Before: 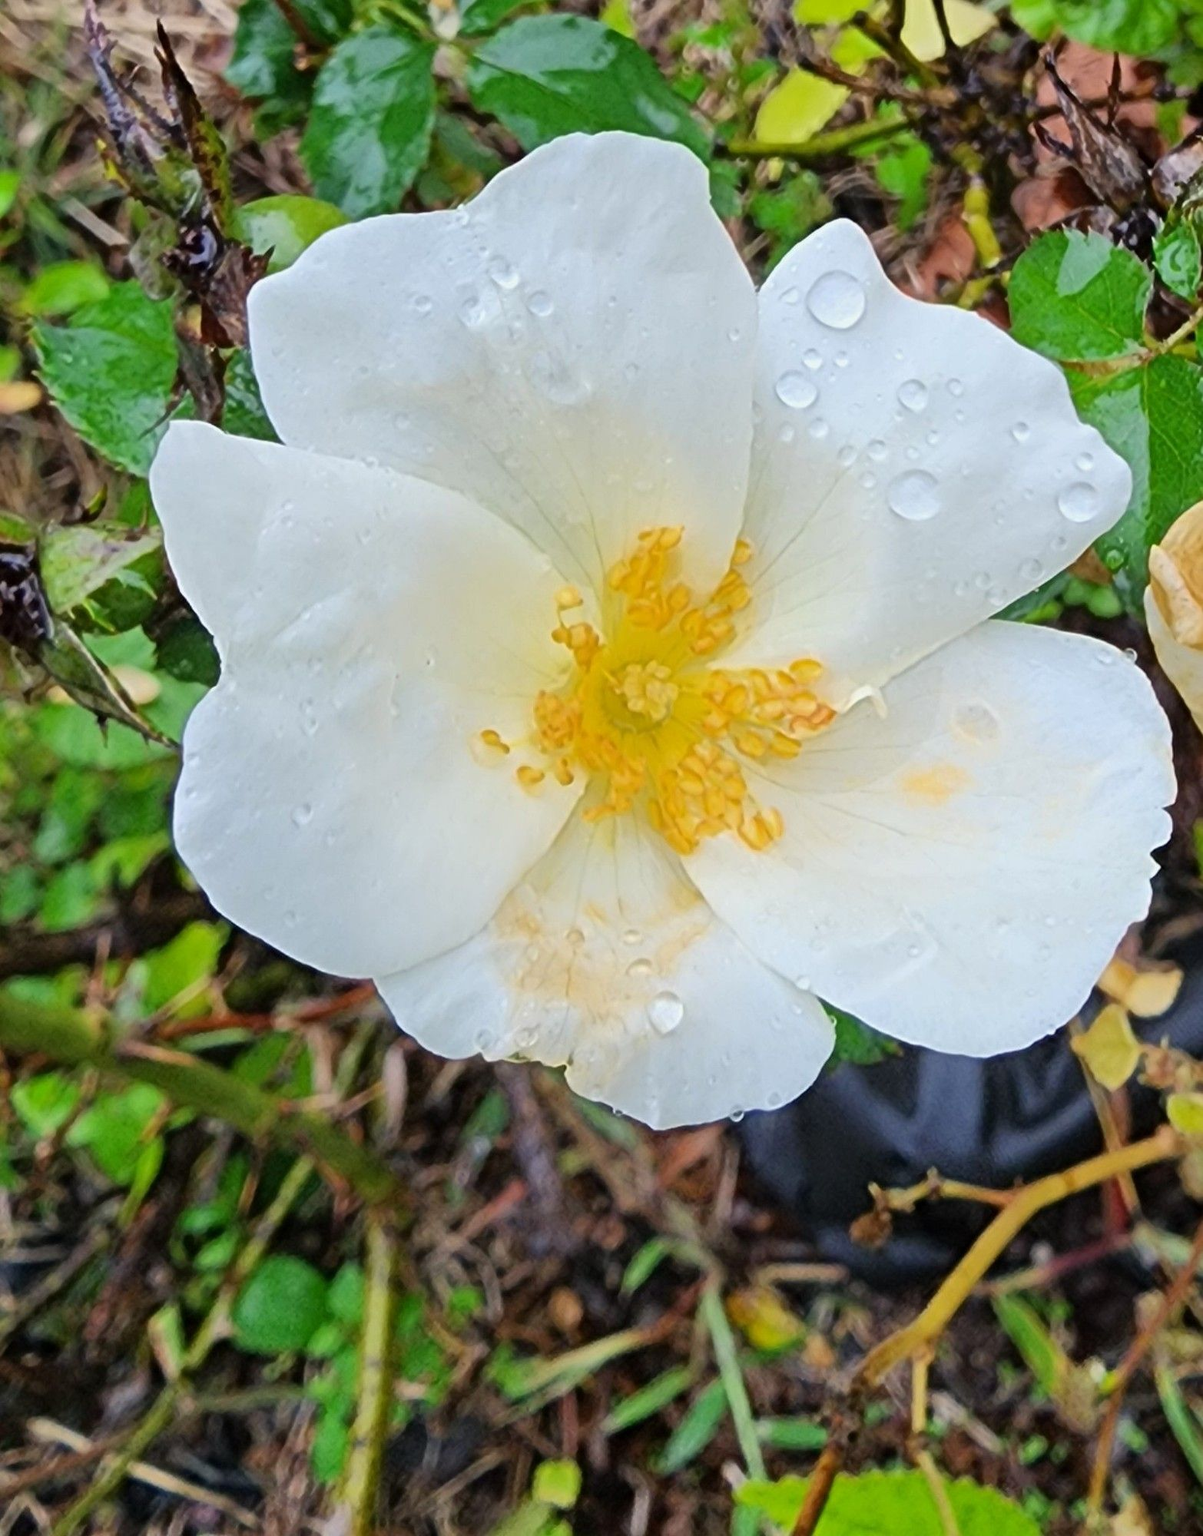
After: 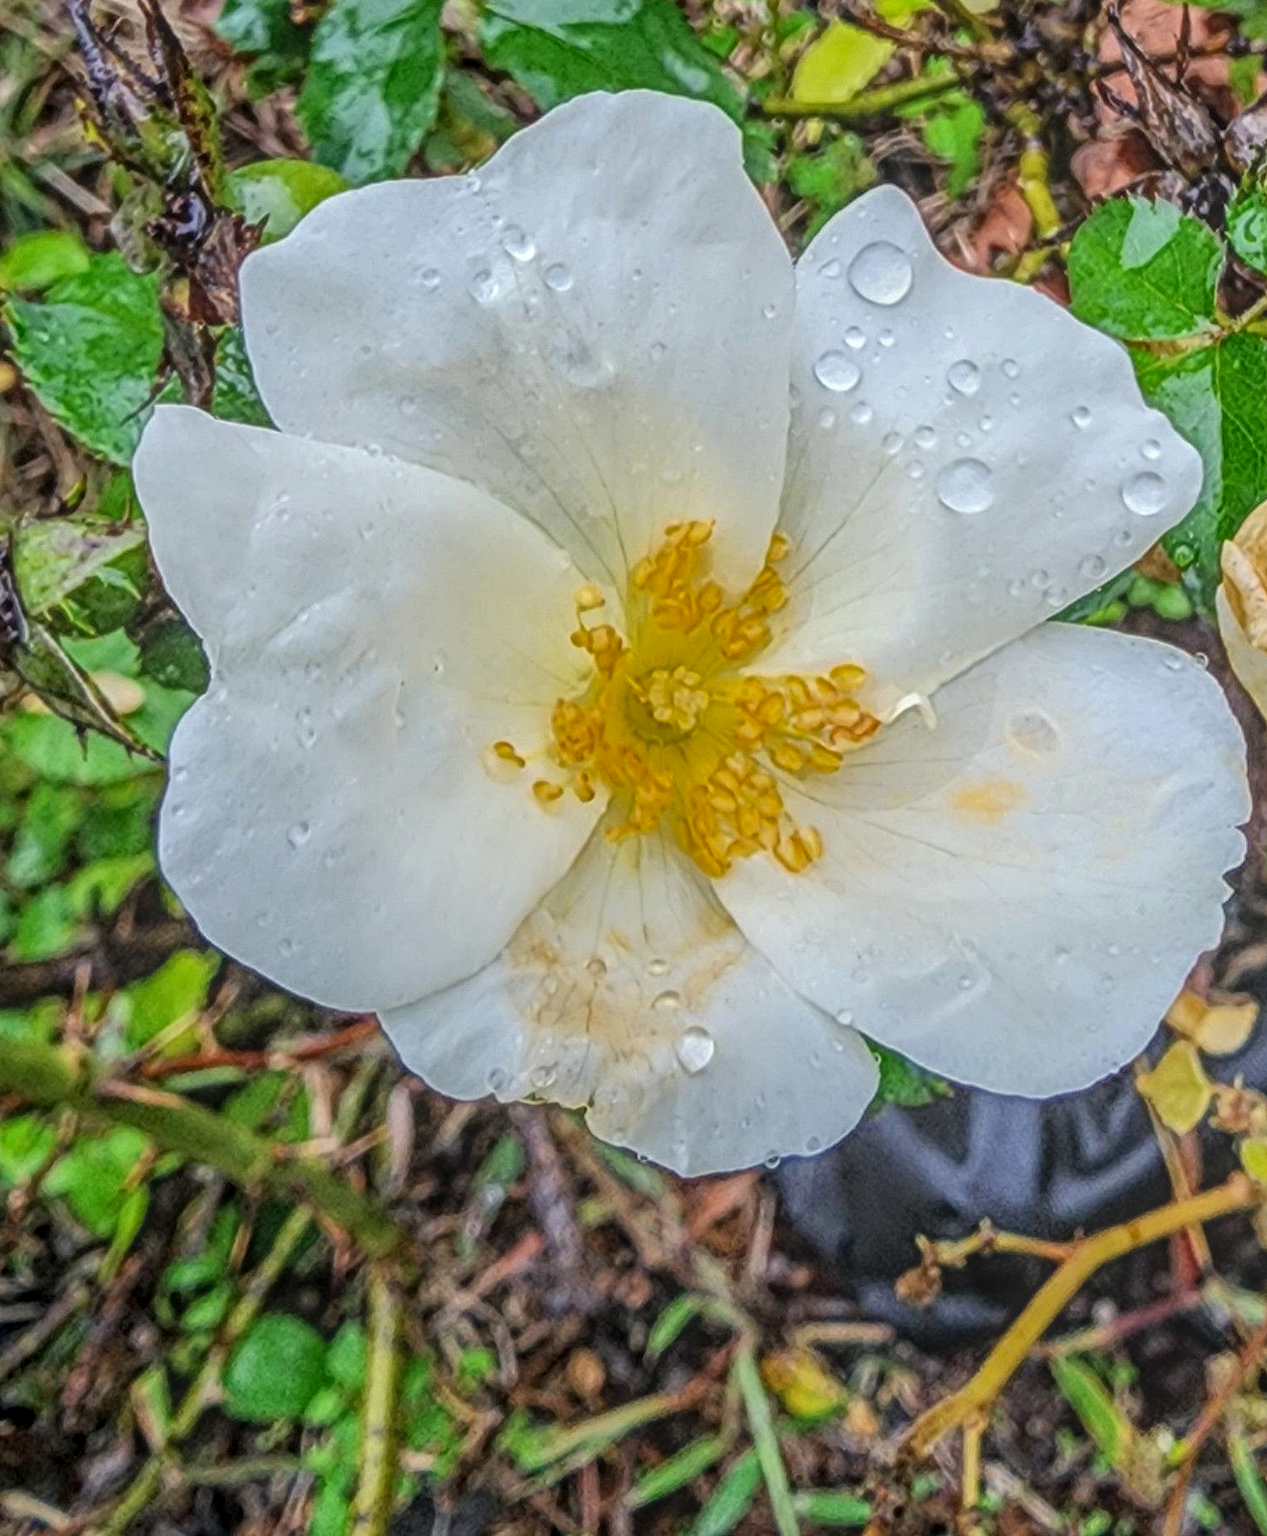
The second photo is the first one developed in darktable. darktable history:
local contrast: highlights 4%, shadows 5%, detail 199%, midtone range 0.251
crop: left 2.3%, top 3.238%, right 0.925%, bottom 4.934%
